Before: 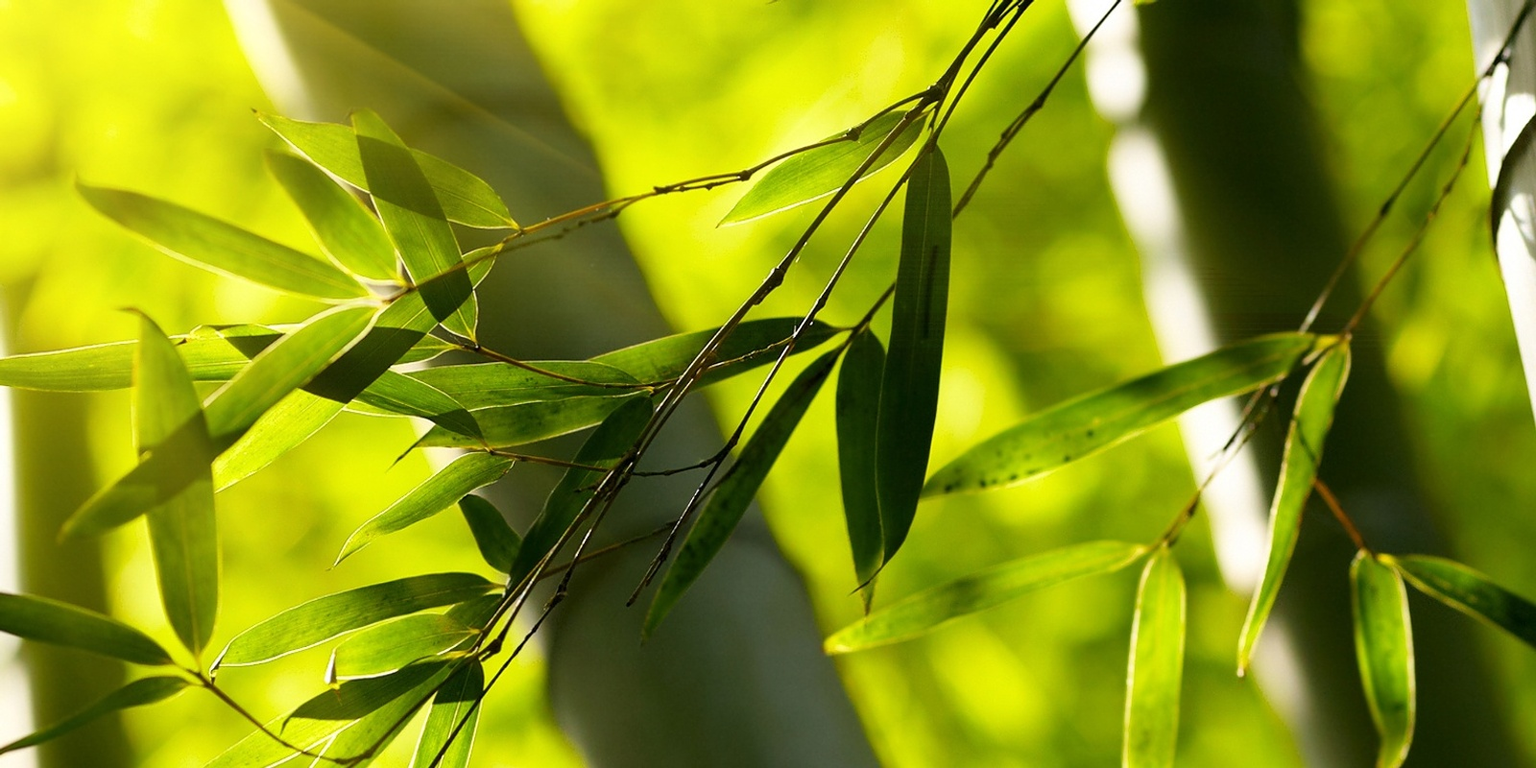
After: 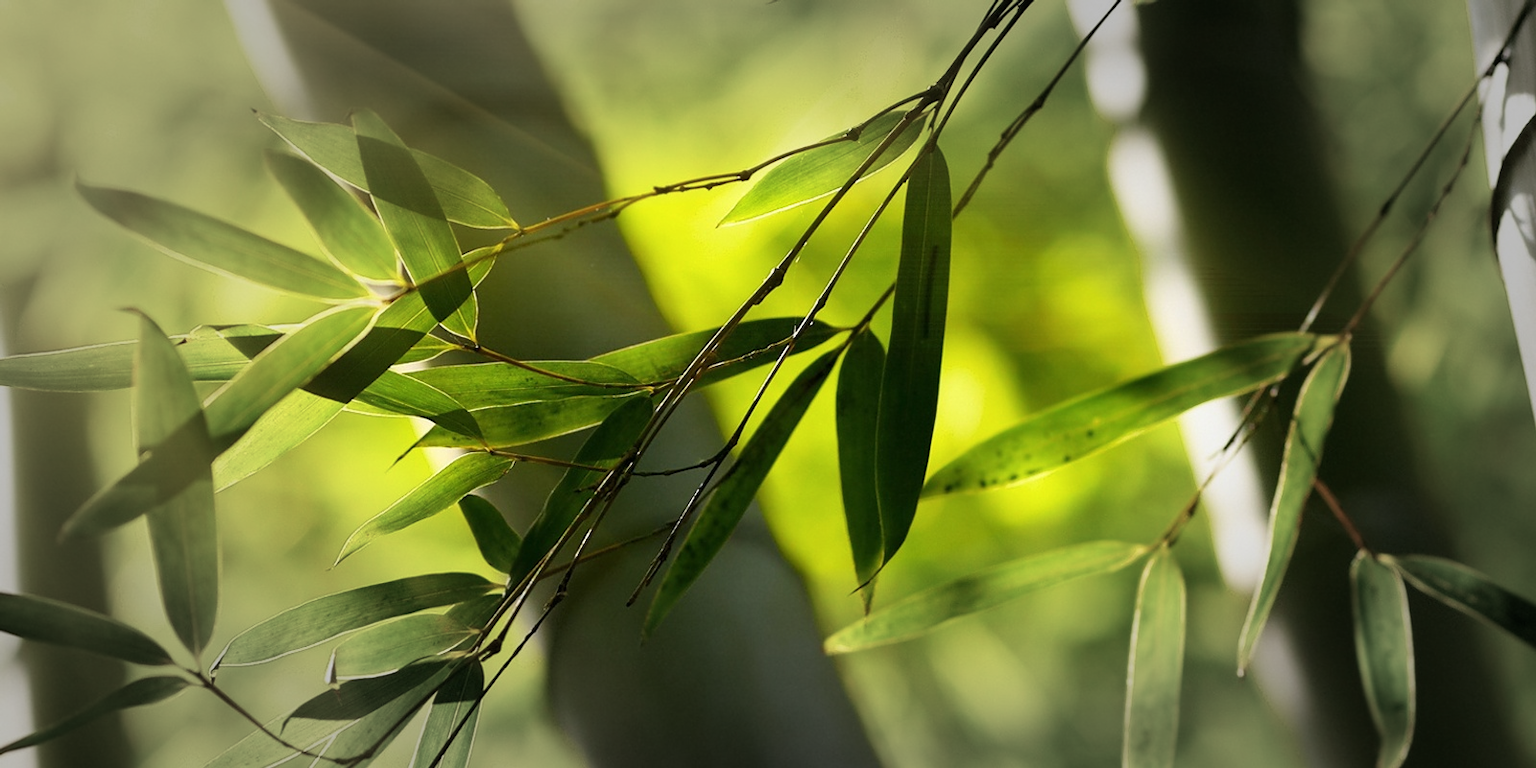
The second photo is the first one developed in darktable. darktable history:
vignetting: fall-off start 48.41%, automatic ratio true, width/height ratio 1.286
color correction: highlights b* 0.046, saturation 0.979
